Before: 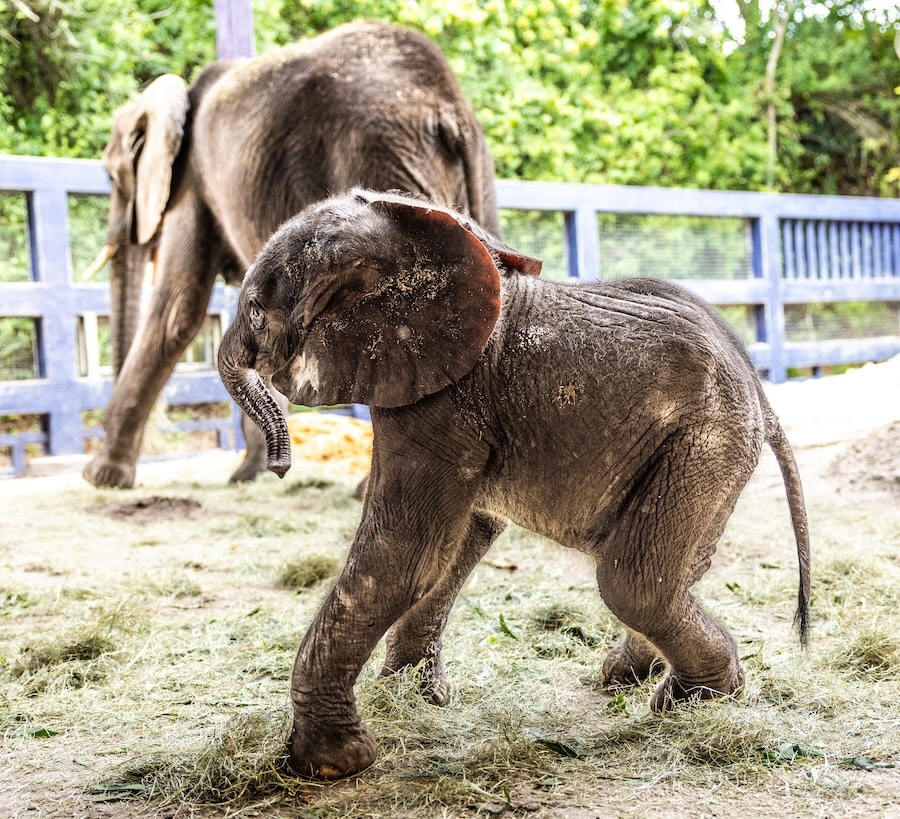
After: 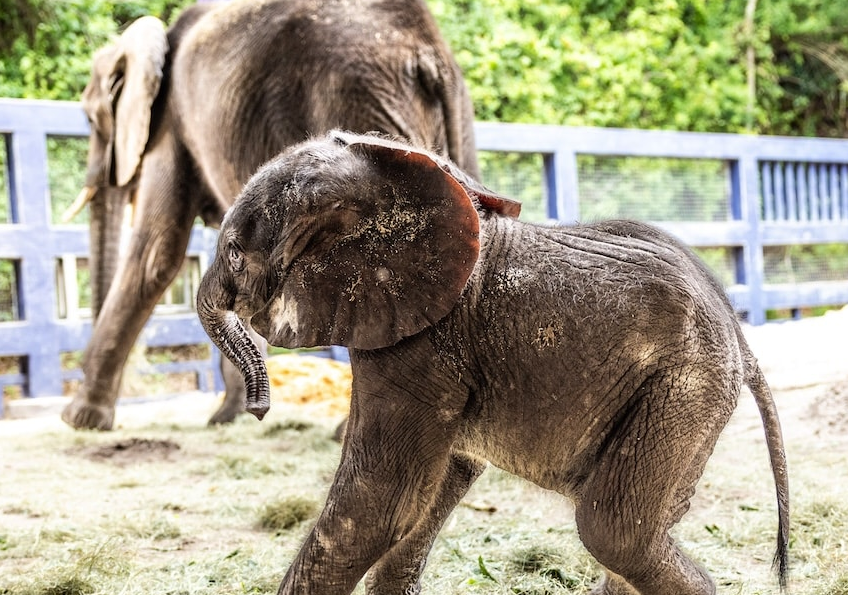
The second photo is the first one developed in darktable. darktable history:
crop: left 2.407%, top 7.133%, right 3.276%, bottom 20.162%
tone curve: color space Lab, independent channels, preserve colors none
